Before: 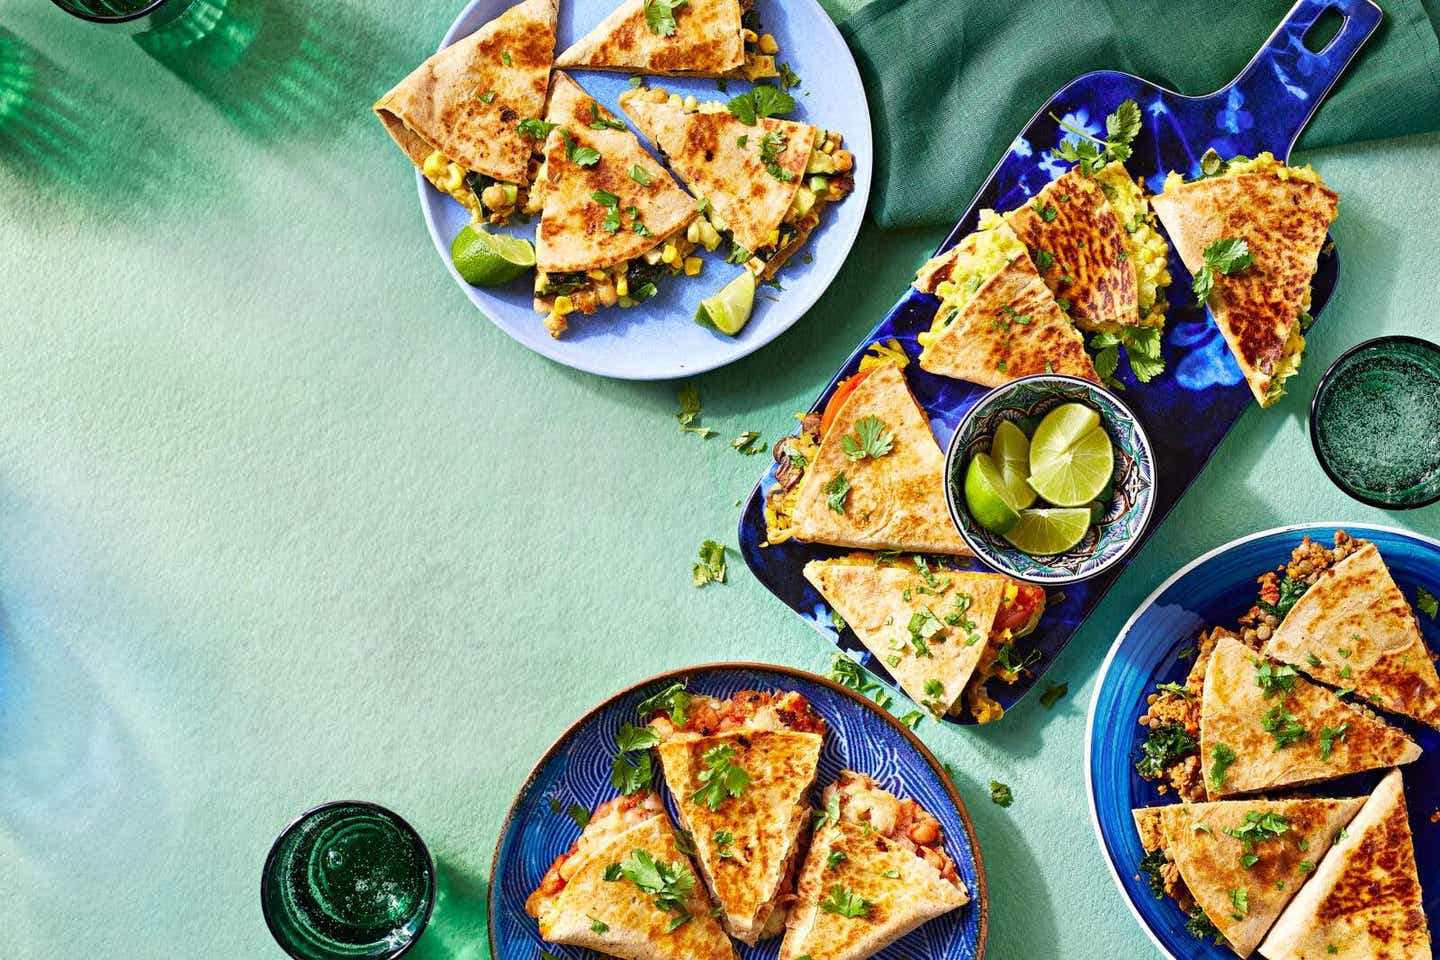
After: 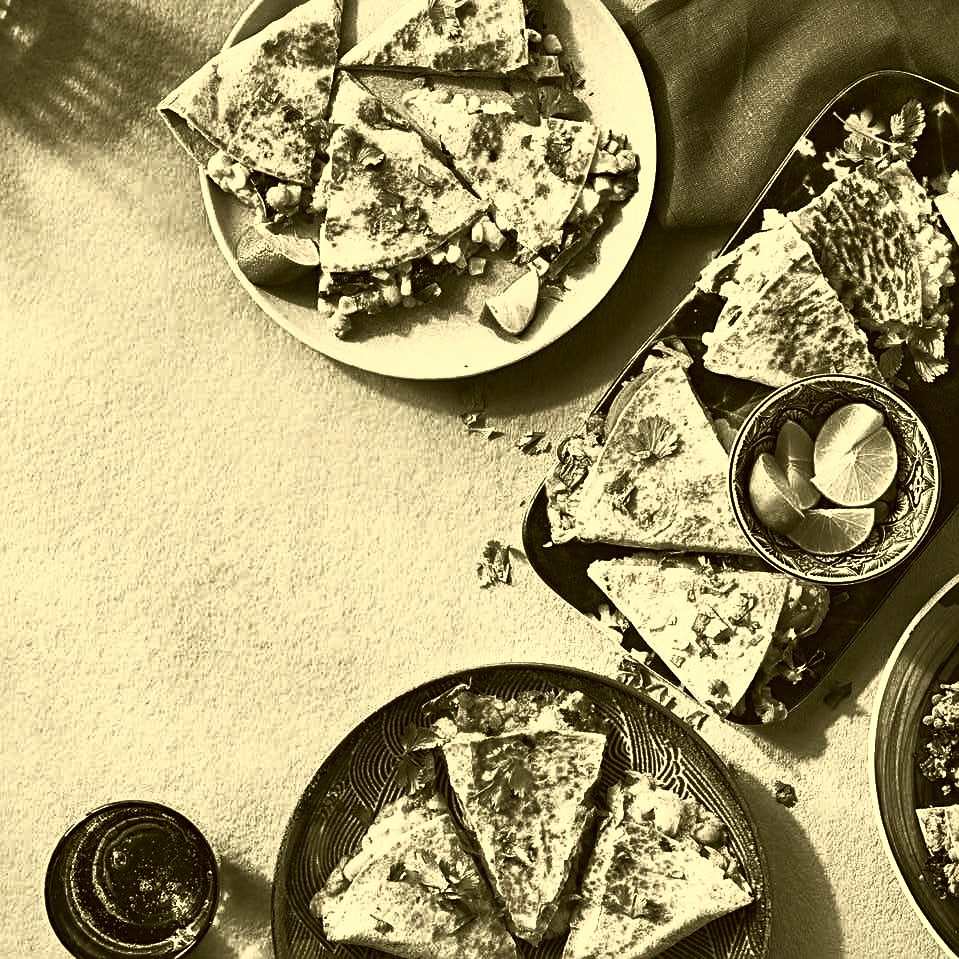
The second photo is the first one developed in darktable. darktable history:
color correction: highlights a* 0.087, highlights b* 29.17, shadows a* -0.188, shadows b* 21.41
contrast brightness saturation: contrast 0.532, brightness 0.452, saturation -0.995
crop and rotate: left 15.001%, right 18.338%
sharpen: on, module defaults
base curve: curves: ch0 [(0, 0) (0.564, 0.291) (0.802, 0.731) (1, 1)], preserve colors none
shadows and highlights: radius 128.34, shadows 30.44, highlights -31.07, low approximation 0.01, soften with gaussian
